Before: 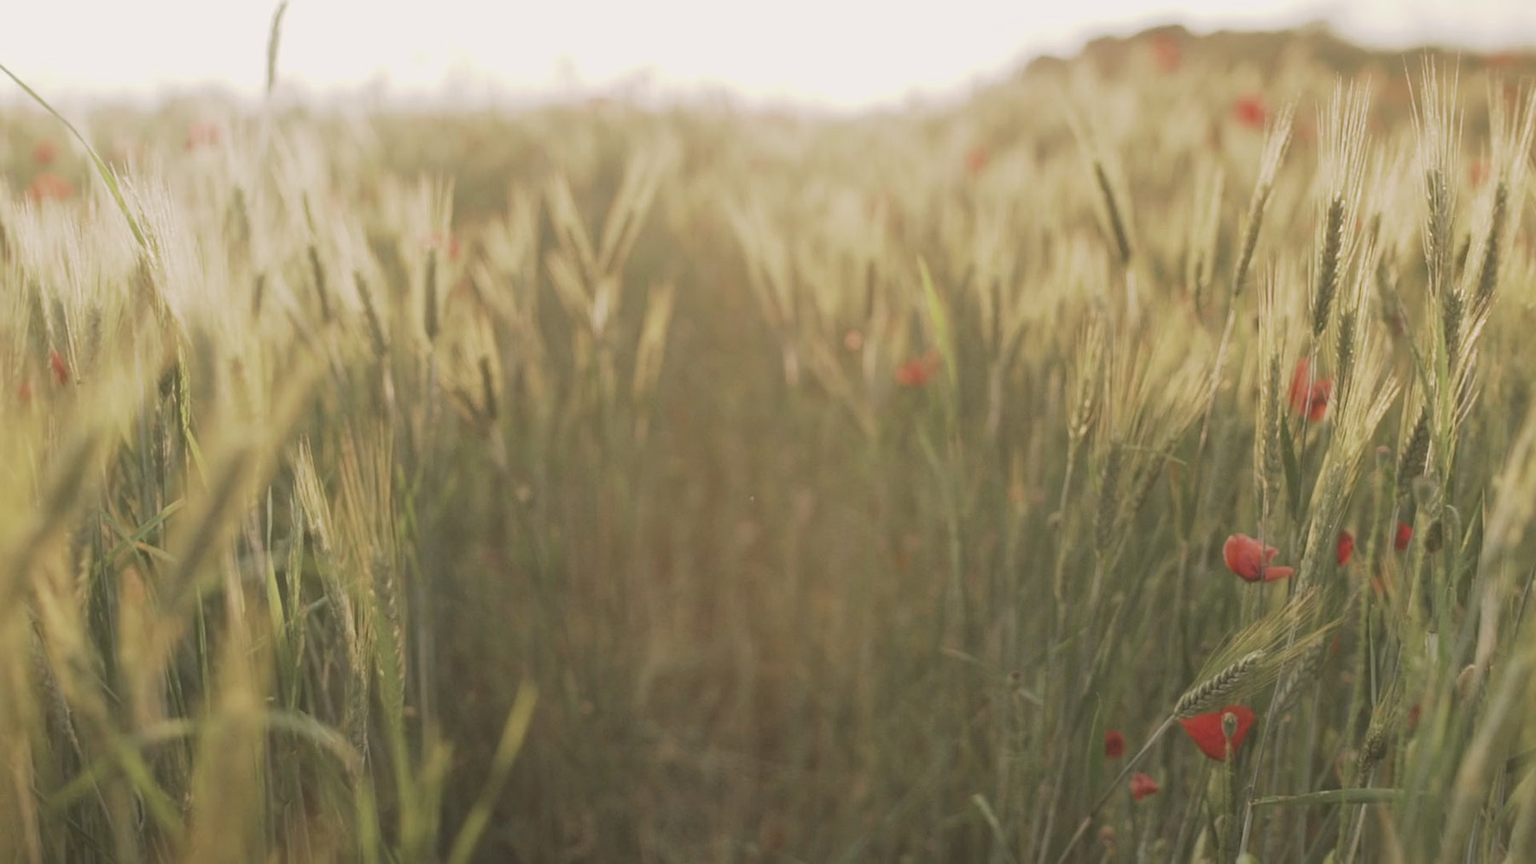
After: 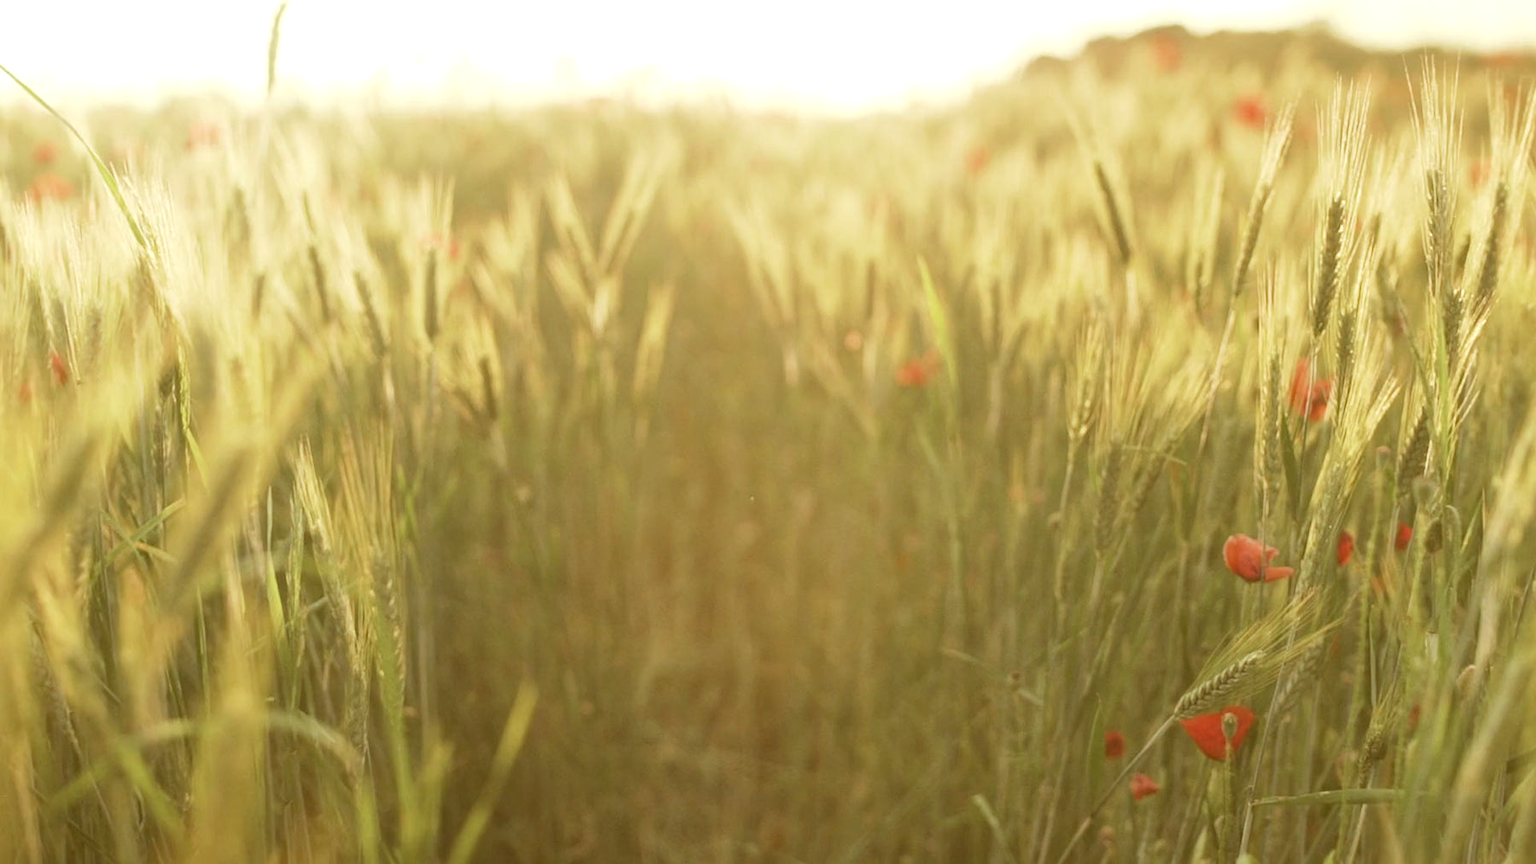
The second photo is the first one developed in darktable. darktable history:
tone equalizer: on, module defaults
color correction: highlights a* -5.3, highlights b* 9.8, shadows a* 9.8, shadows b* 24.26
exposure: exposure 0.6 EV, compensate highlight preservation false
